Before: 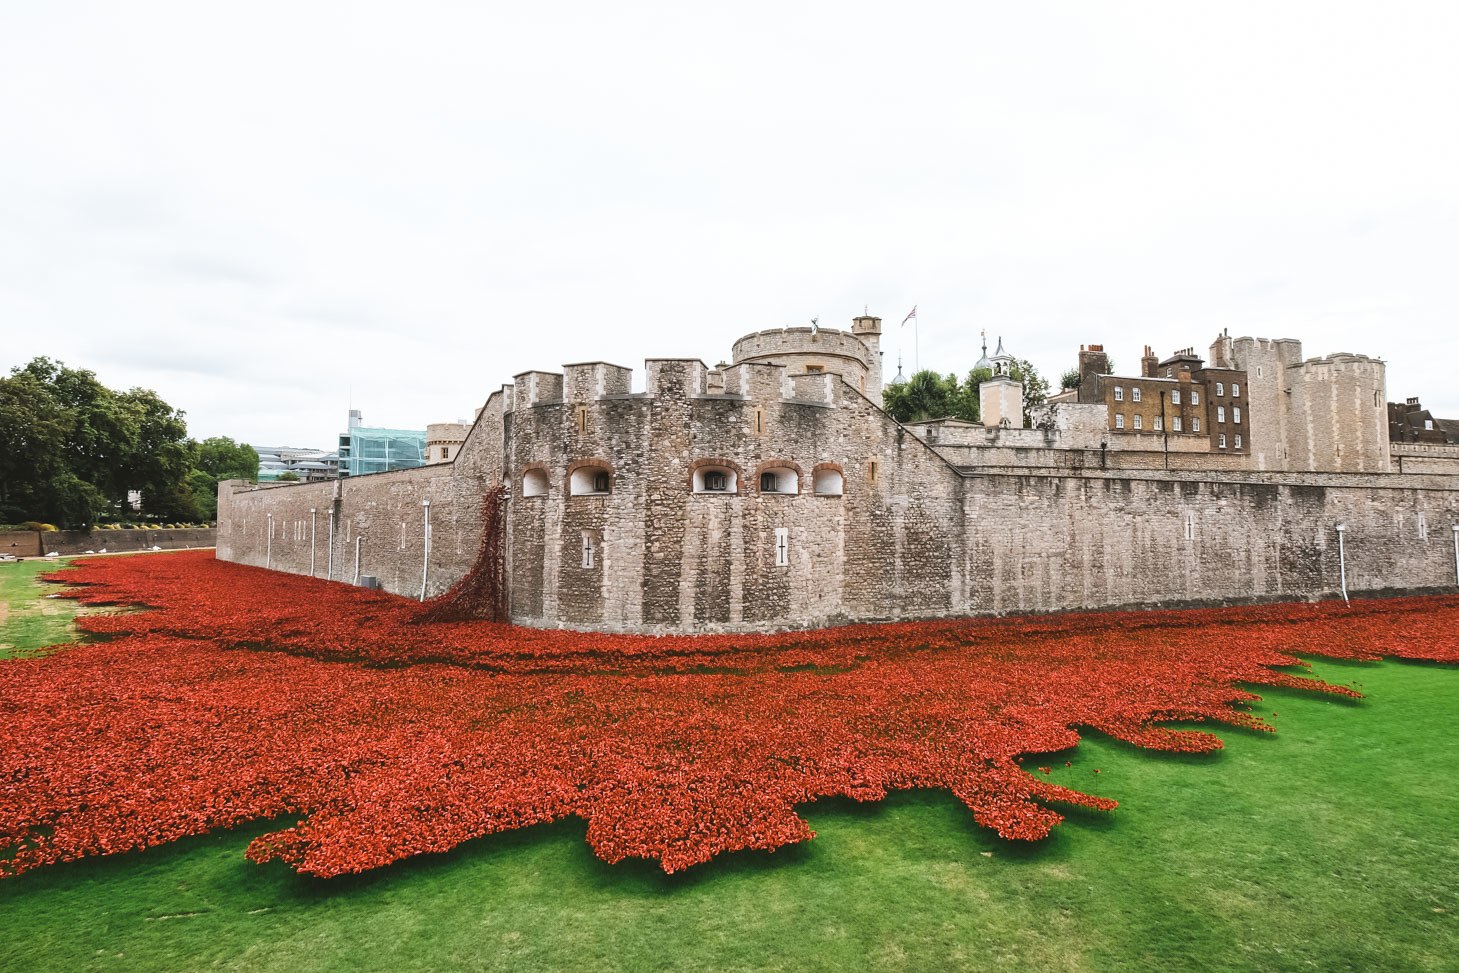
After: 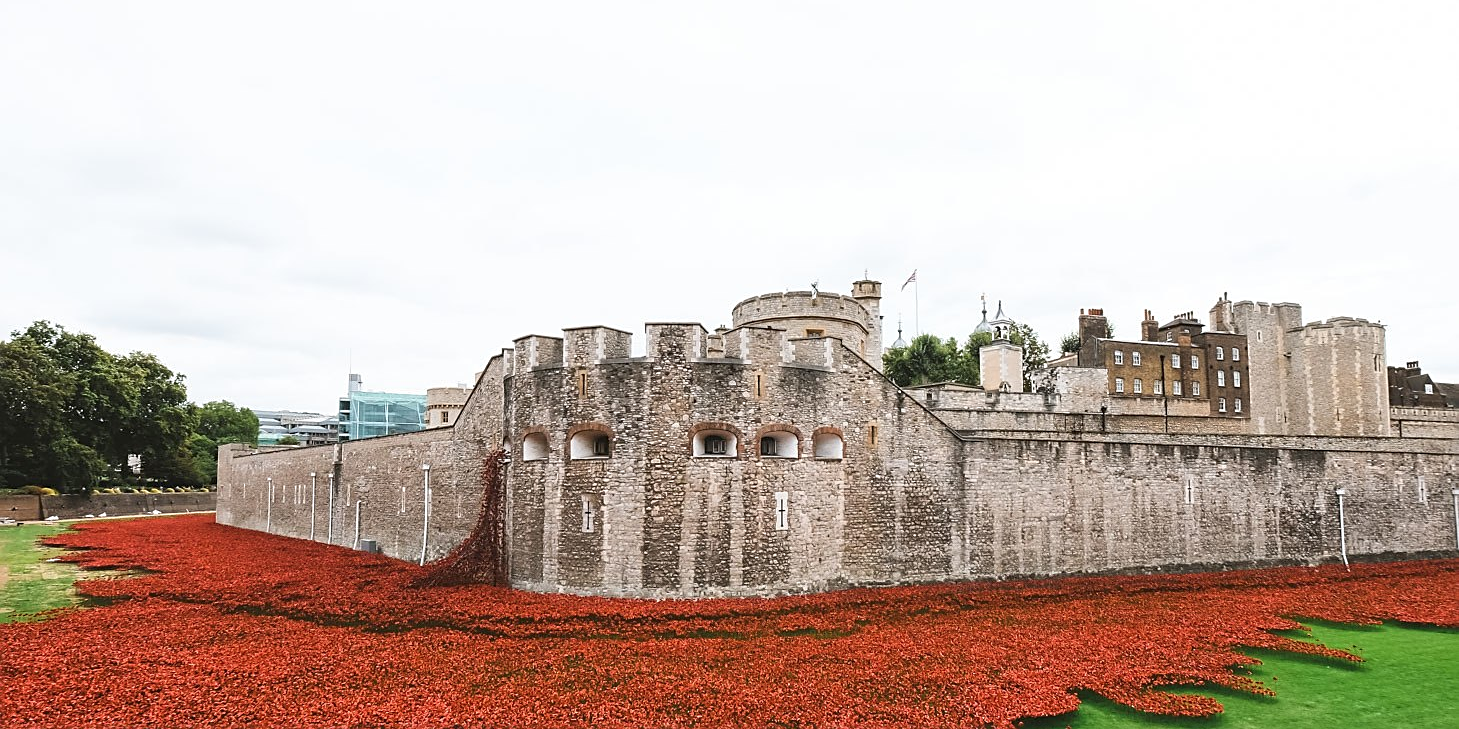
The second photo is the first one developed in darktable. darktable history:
sharpen: on, module defaults
crop: top 3.728%, bottom 21.342%
